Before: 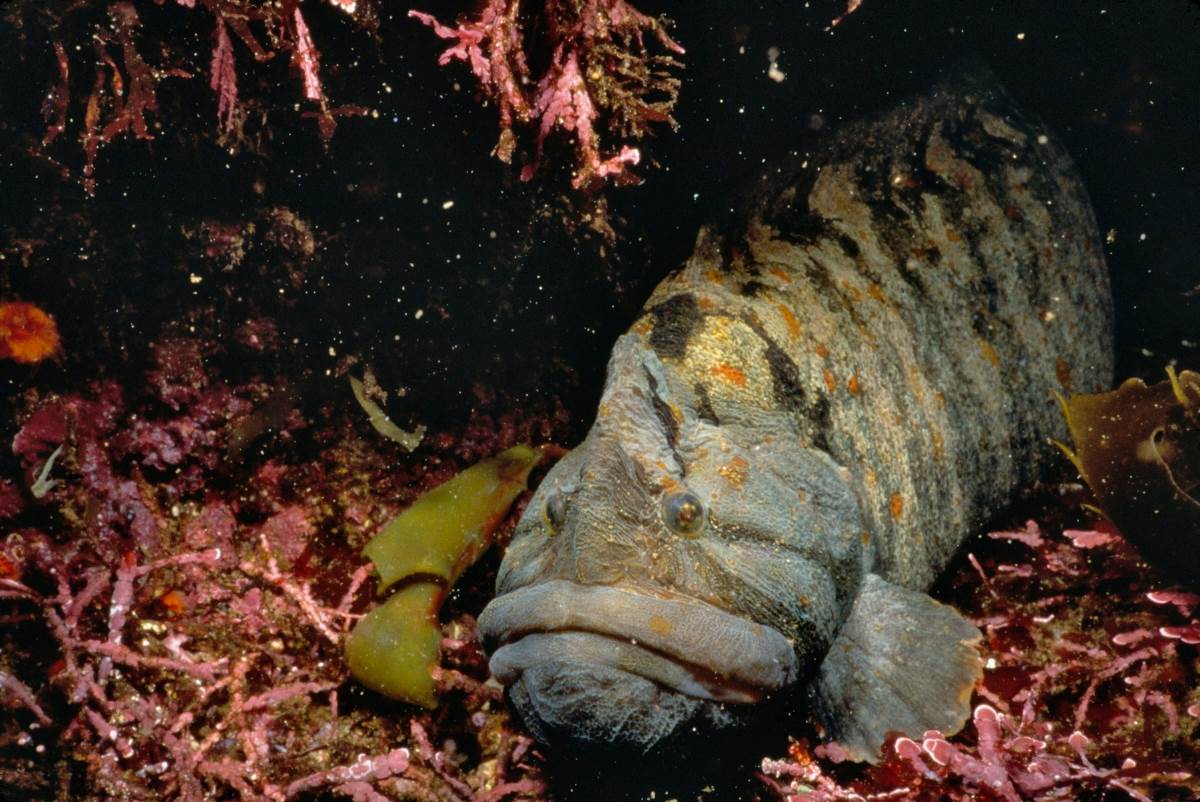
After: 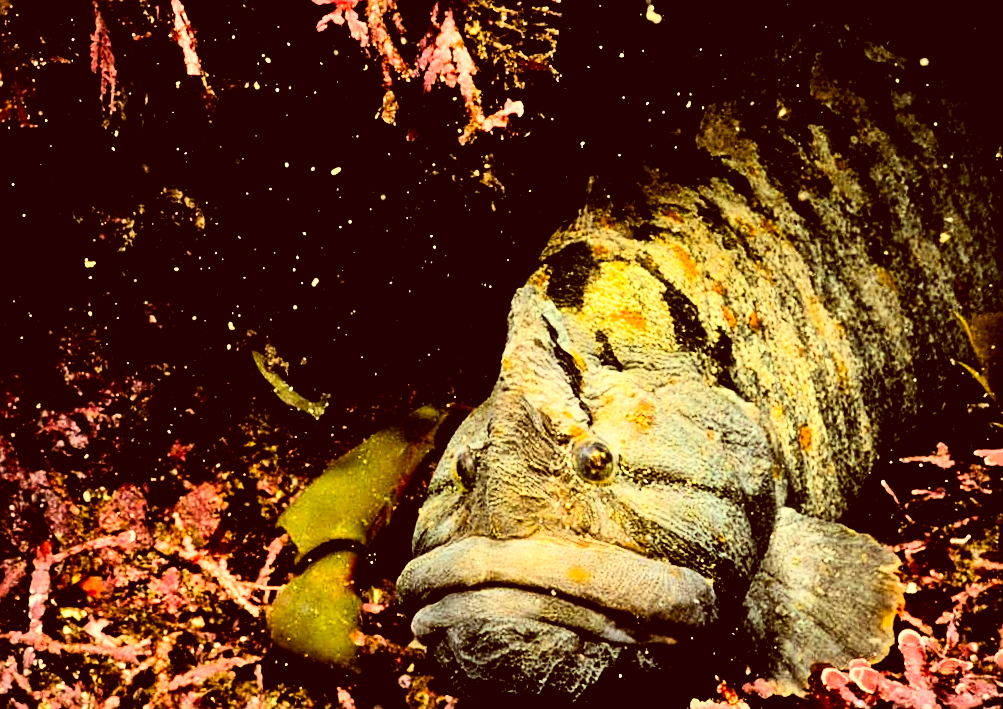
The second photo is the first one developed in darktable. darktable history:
levels: levels [0.031, 0.5, 0.969]
crop and rotate: left 10.071%, top 10.071%, right 10.02%, bottom 10.02%
tone equalizer: -8 EV -0.75 EV, -7 EV -0.7 EV, -6 EV -0.6 EV, -5 EV -0.4 EV, -3 EV 0.4 EV, -2 EV 0.6 EV, -1 EV 0.7 EV, +0 EV 0.75 EV, edges refinement/feathering 500, mask exposure compensation -1.57 EV, preserve details no
contrast brightness saturation: contrast 0.24, brightness 0.26, saturation 0.39
color correction: highlights a* 1.12, highlights b* 24.26, shadows a* 15.58, shadows b* 24.26
rotate and perspective: rotation -4.25°, automatic cropping off
sharpen: on, module defaults
filmic rgb: black relative exposure -5 EV, hardness 2.88, contrast 1.4
